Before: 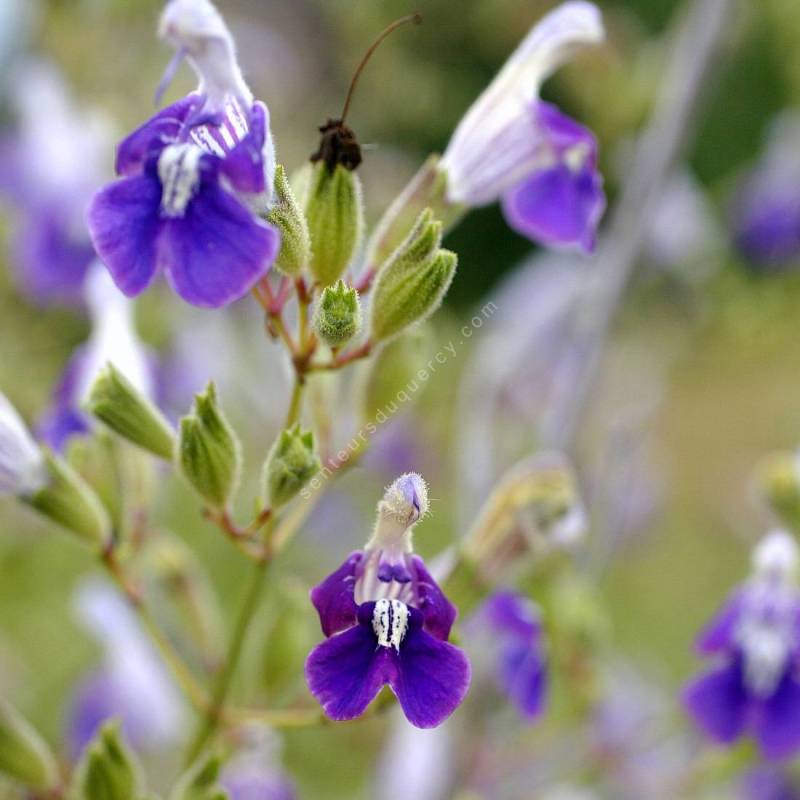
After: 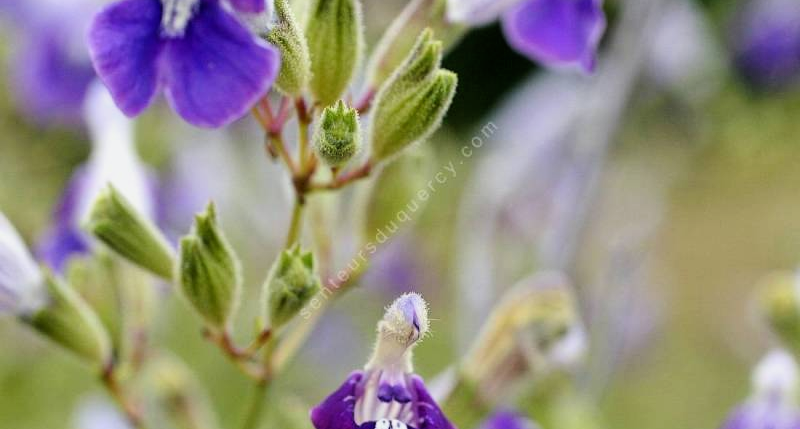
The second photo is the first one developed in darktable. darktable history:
filmic rgb: black relative exposure -8.08 EV, white relative exposure 3 EV, hardness 5.36, contrast 1.261
crop and rotate: top 22.603%, bottom 23.662%
exposure: exposure -0.041 EV, compensate exposure bias true, compensate highlight preservation false
